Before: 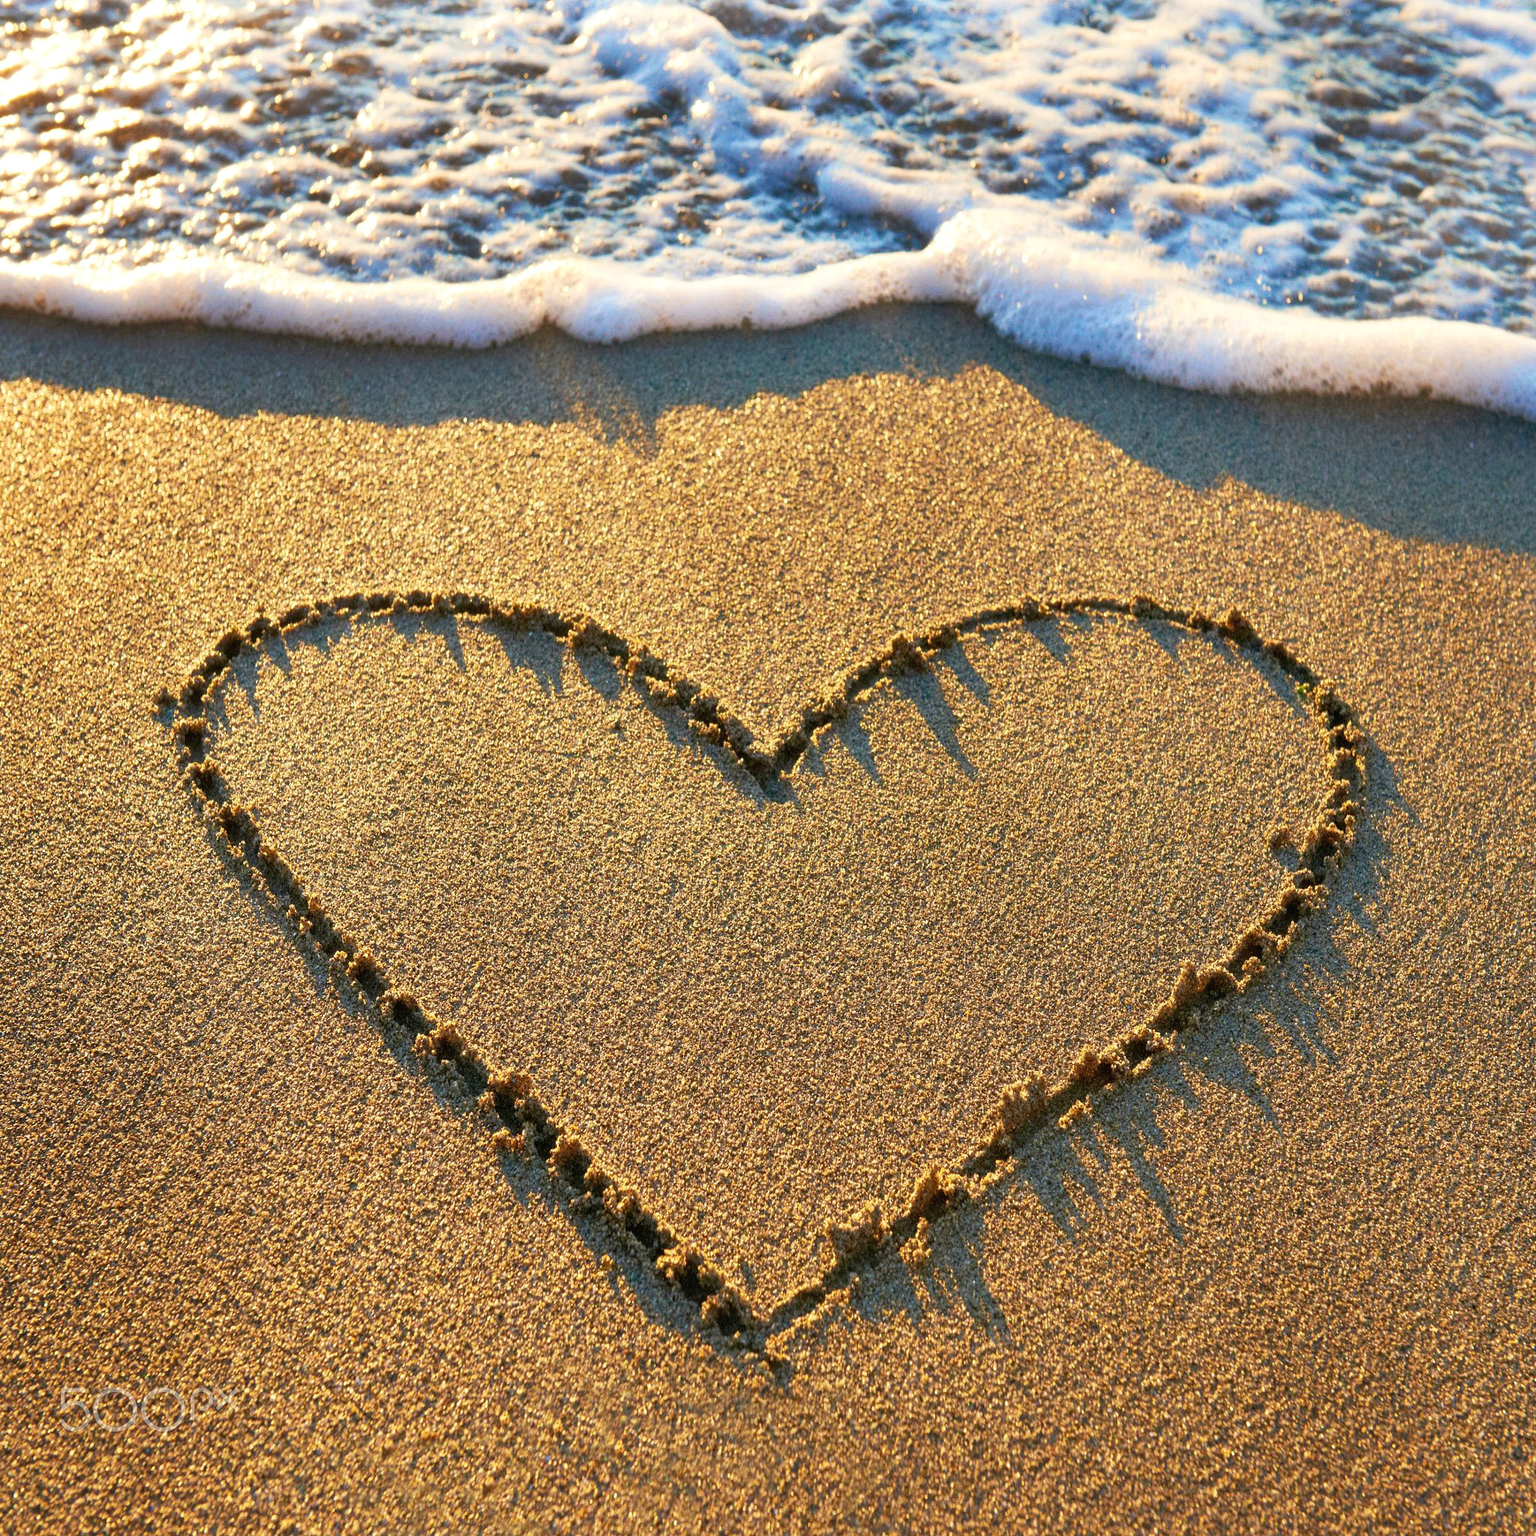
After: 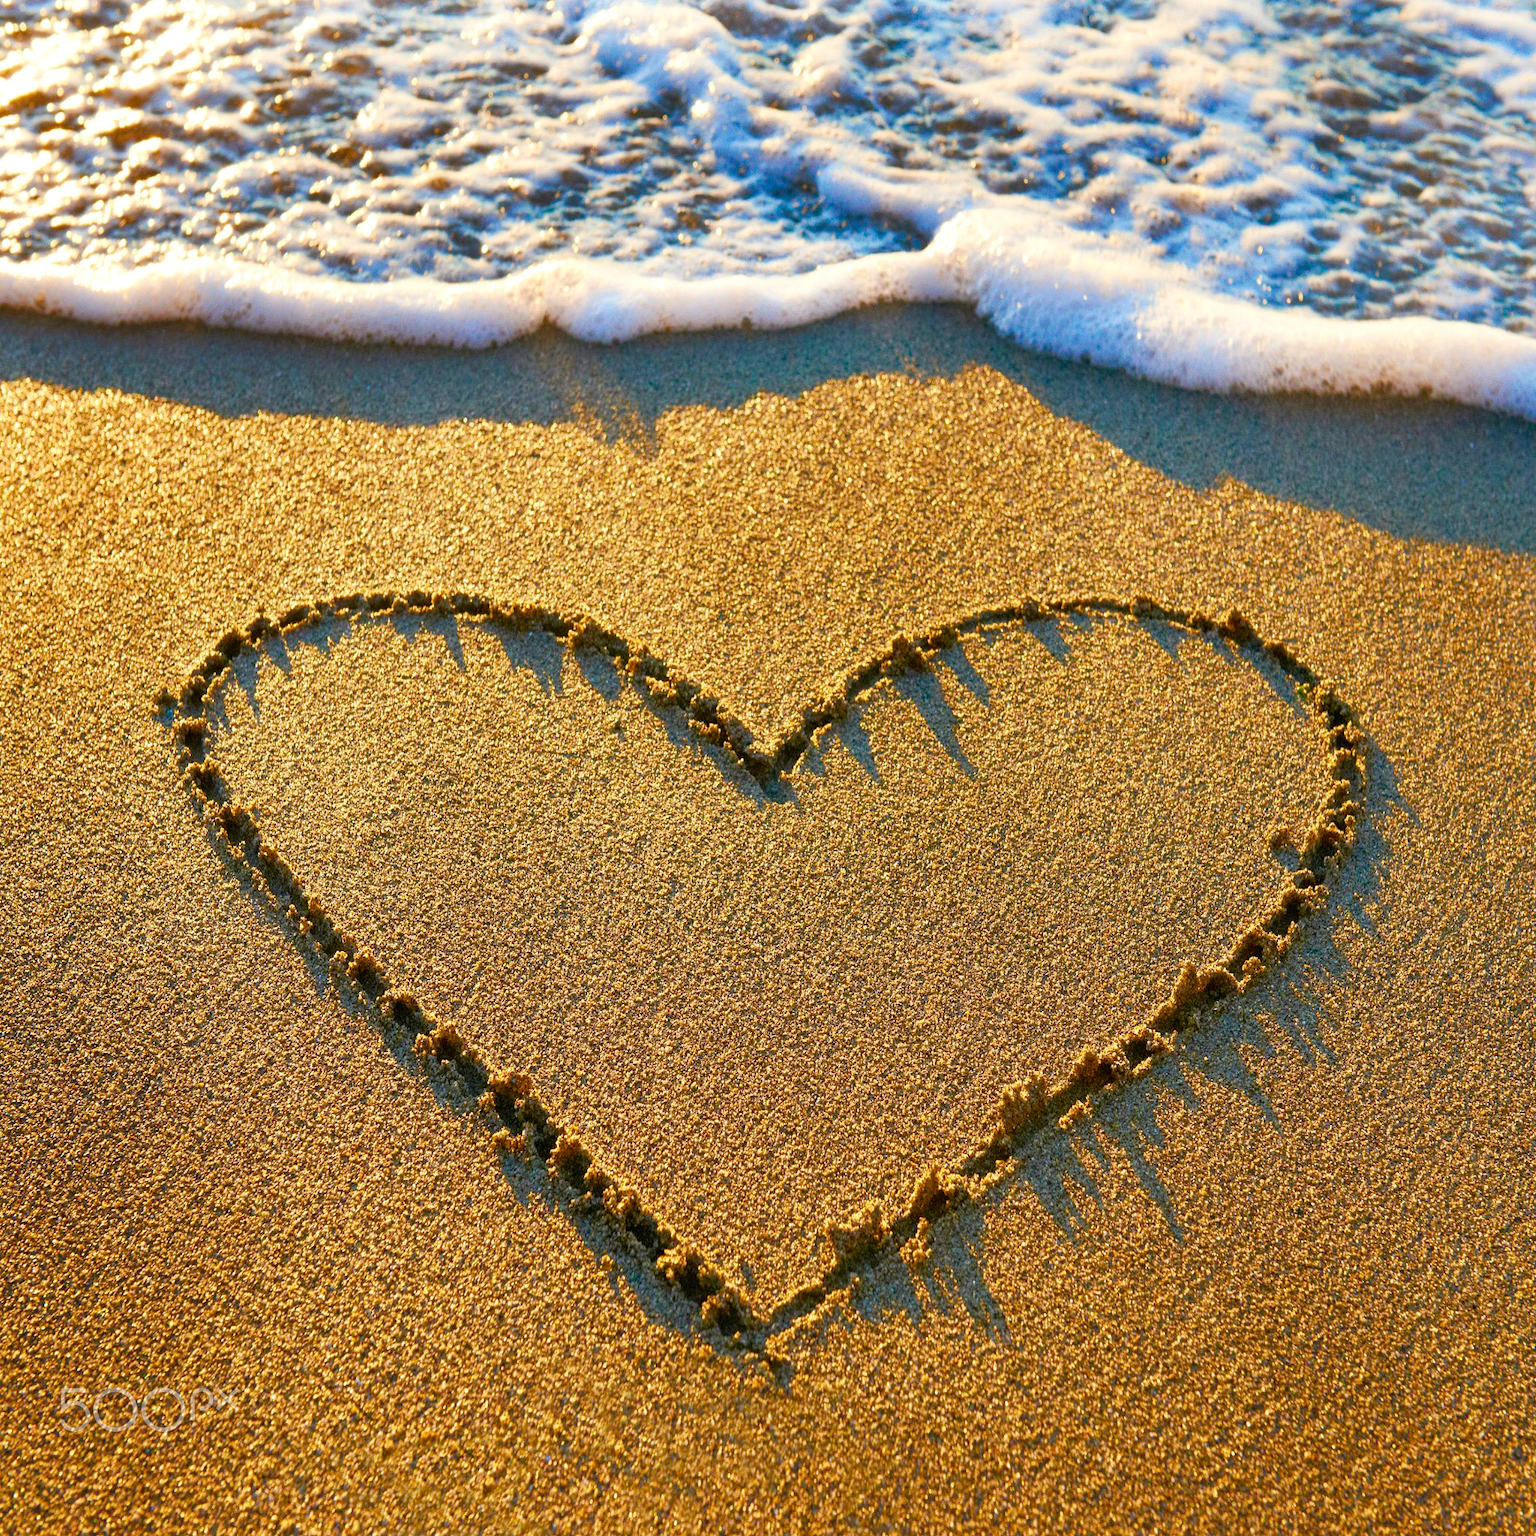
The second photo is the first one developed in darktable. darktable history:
color balance rgb: perceptual saturation grading › global saturation 23.579%, perceptual saturation grading › highlights -23.629%, perceptual saturation grading › mid-tones 23.887%, perceptual saturation grading › shadows 39.667%, global vibrance 9.876%
